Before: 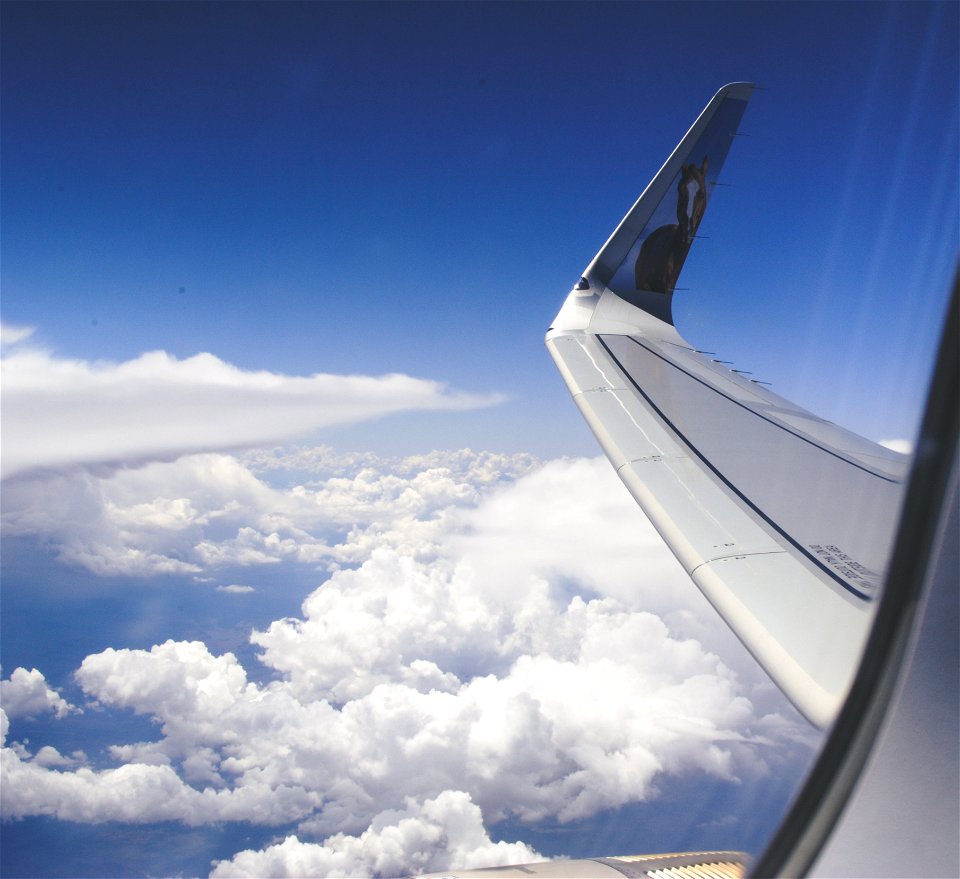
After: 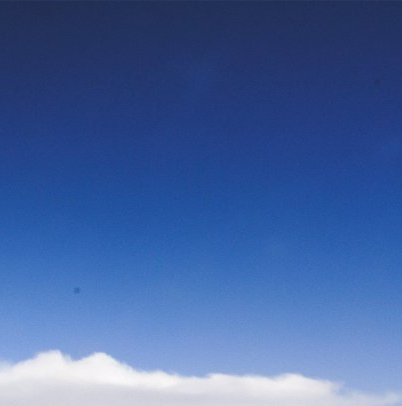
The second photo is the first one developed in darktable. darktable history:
crop and rotate: left 10.962%, top 0.064%, right 47.158%, bottom 53.653%
